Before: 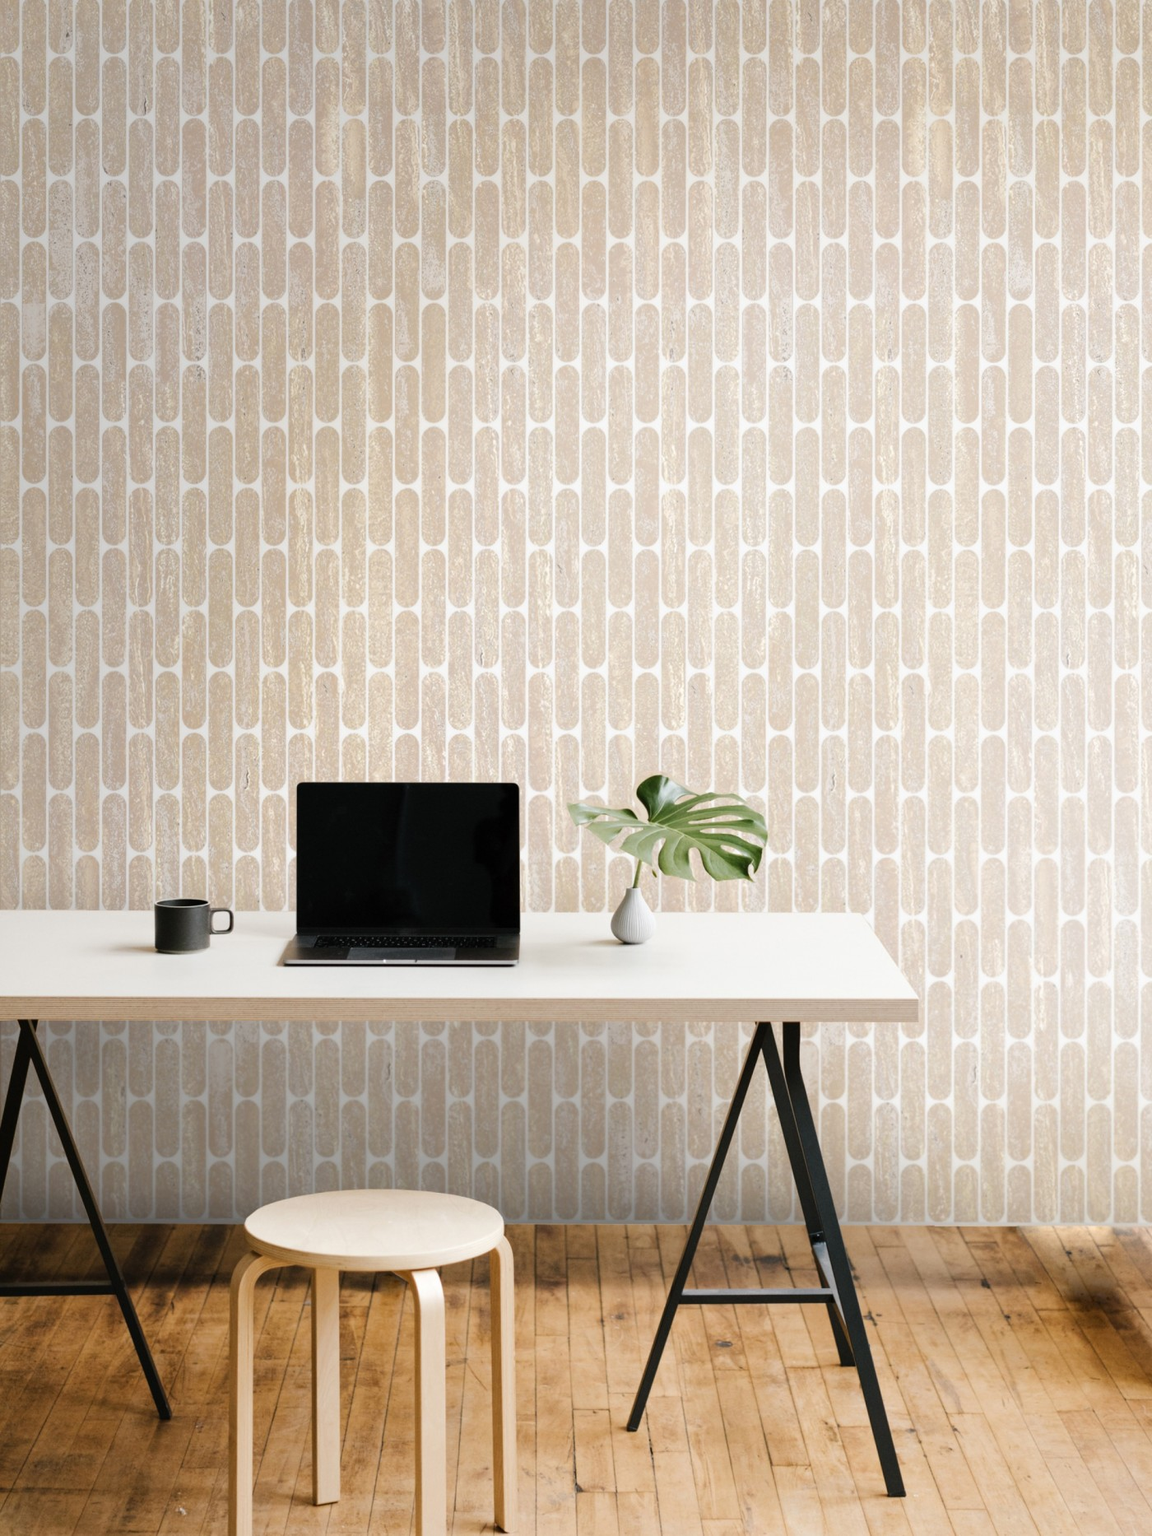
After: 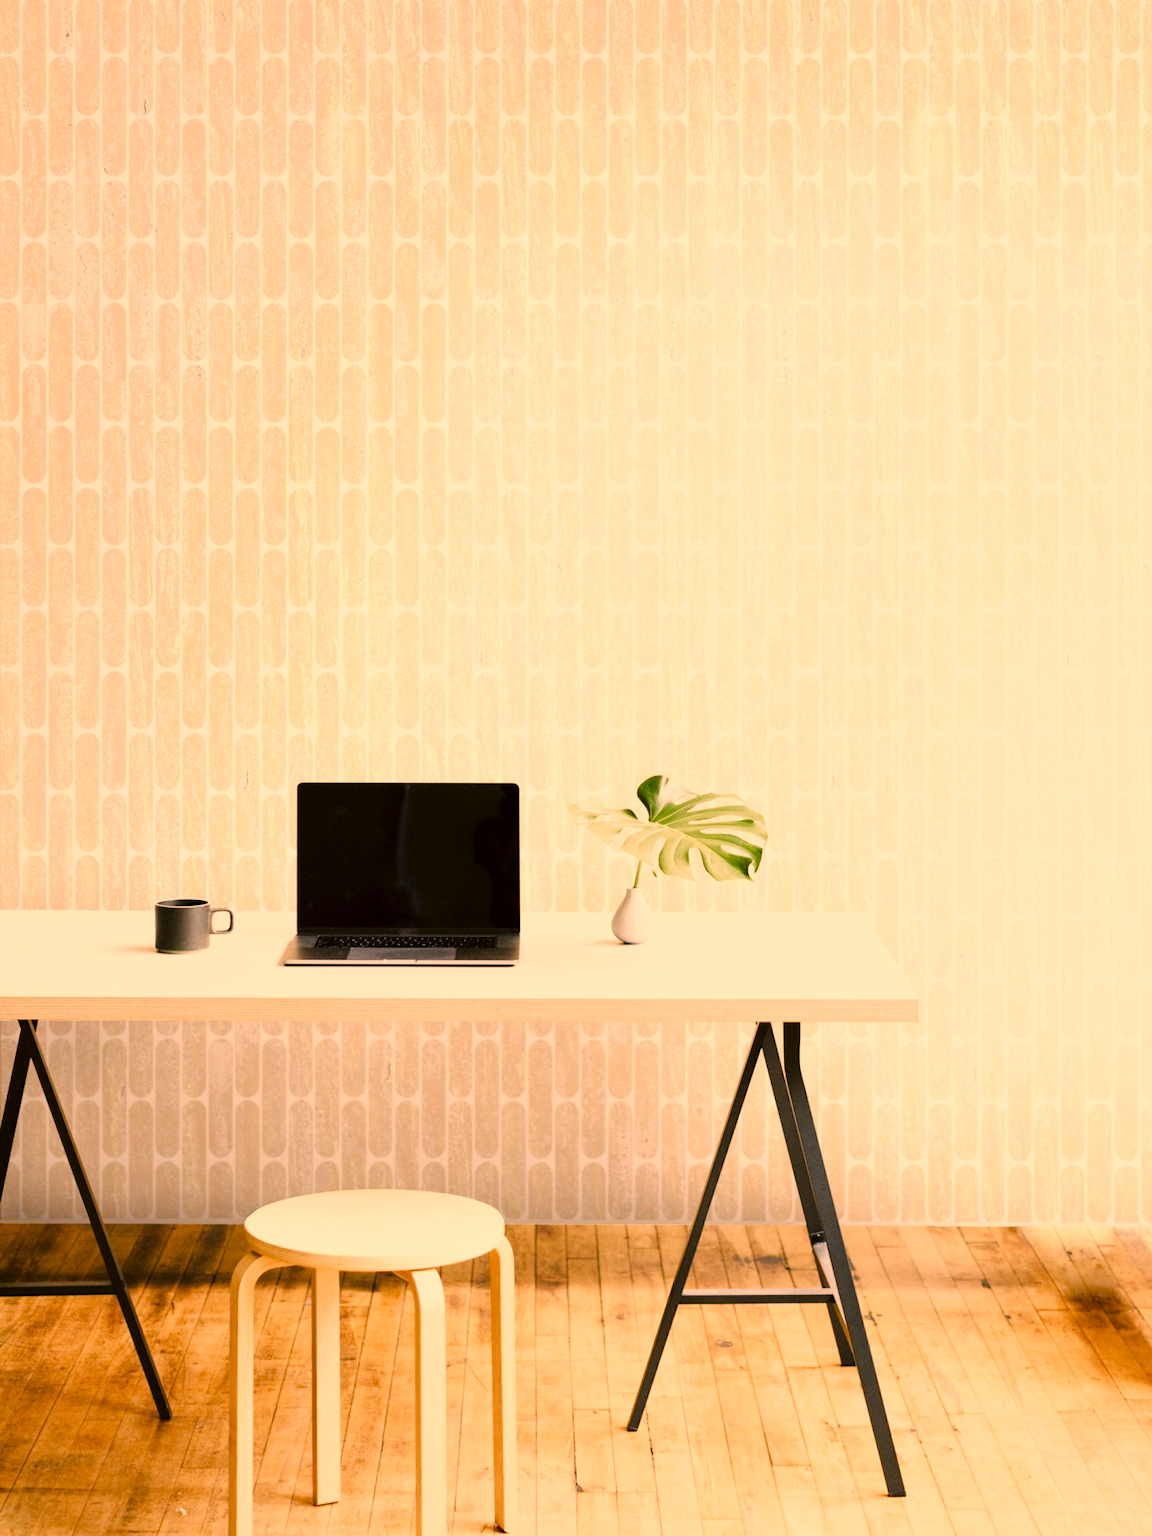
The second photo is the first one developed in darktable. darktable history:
color correction: highlights a* 18.47, highlights b* 35.3, shadows a* 1.36, shadows b* 6.67, saturation 1.03
filmic rgb: black relative exposure -8.03 EV, white relative exposure 4.04 EV, threshold 3.01 EV, hardness 4.16, enable highlight reconstruction true
exposure: black level correction 0, exposure 0.949 EV, compensate exposure bias true, compensate highlight preservation false
color balance rgb: perceptual saturation grading › global saturation 20%, perceptual saturation grading › highlights -50.554%, perceptual saturation grading › shadows 31.081%, perceptual brilliance grading › global brilliance 9.351%, perceptual brilliance grading › shadows 14.681%
color calibration: illuminant as shot in camera, x 0.358, y 0.373, temperature 4628.91 K
